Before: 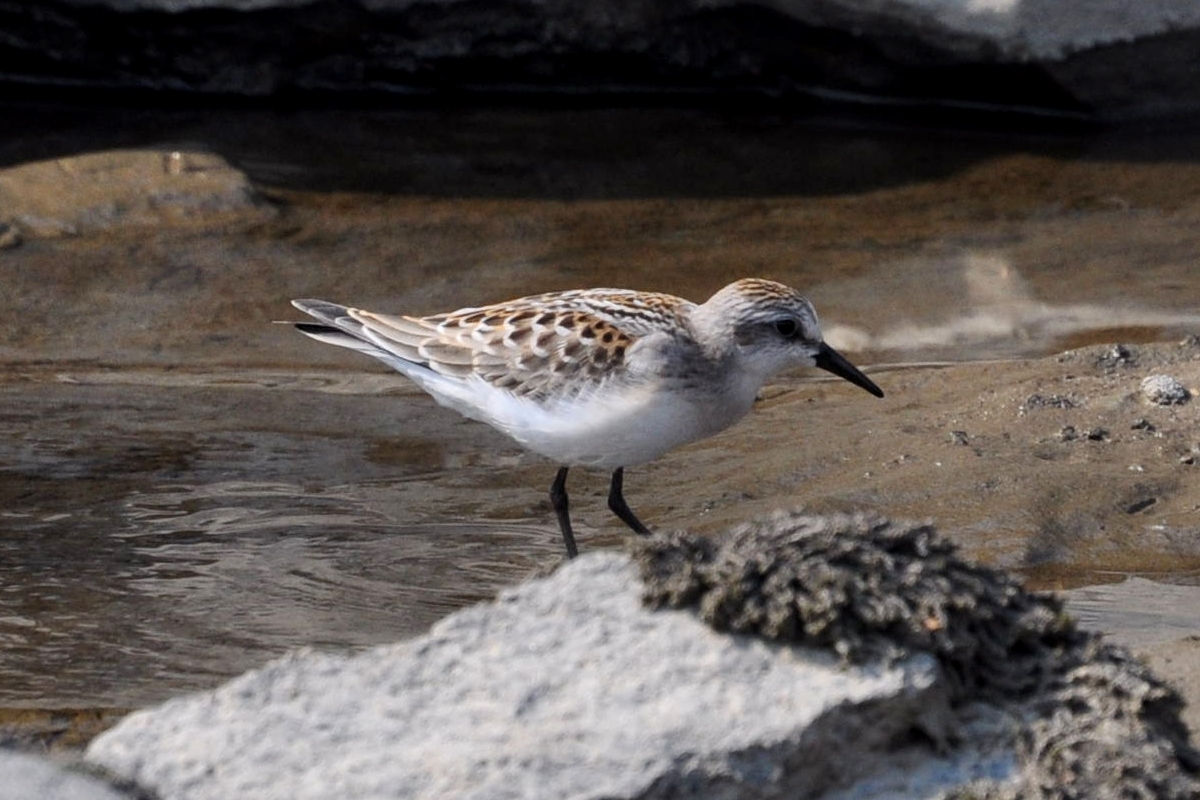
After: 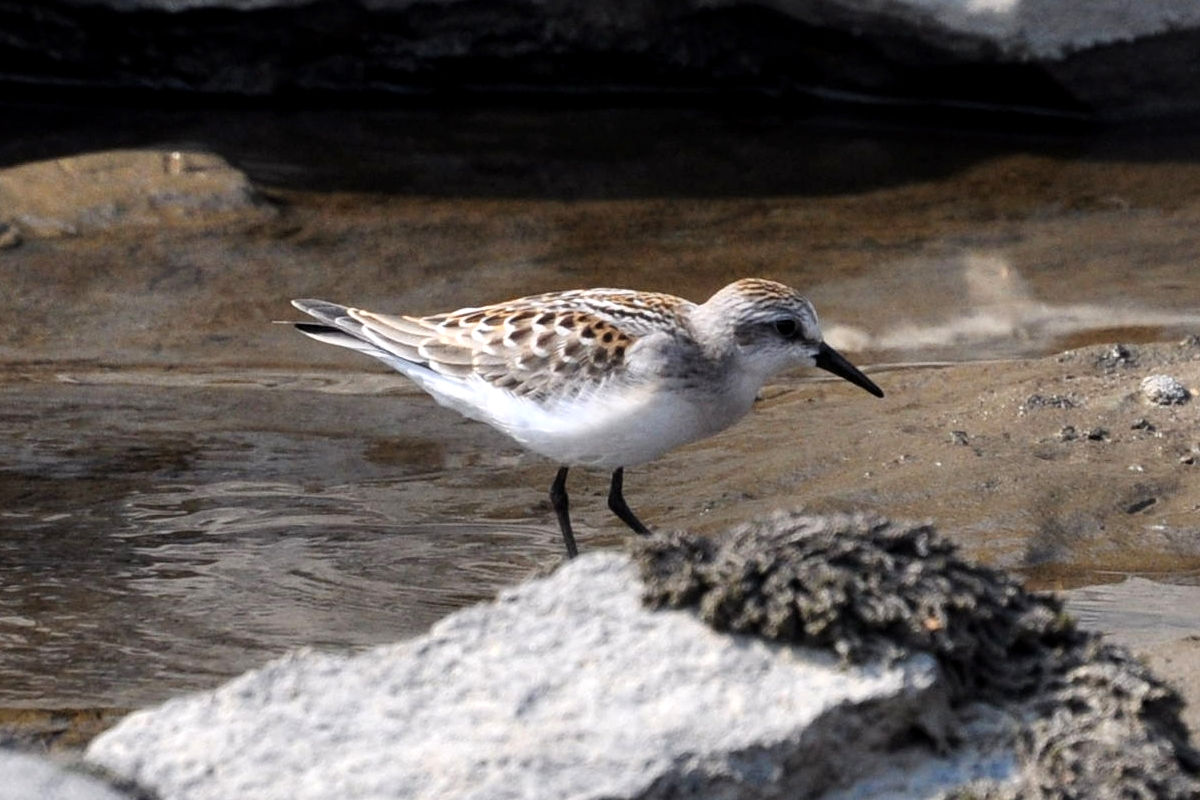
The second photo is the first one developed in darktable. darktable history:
tone equalizer: -8 EV -0.448 EV, -7 EV -0.401 EV, -6 EV -0.306 EV, -5 EV -0.25 EV, -3 EV 0.233 EV, -2 EV 0.317 EV, -1 EV 0.374 EV, +0 EV 0.429 EV
